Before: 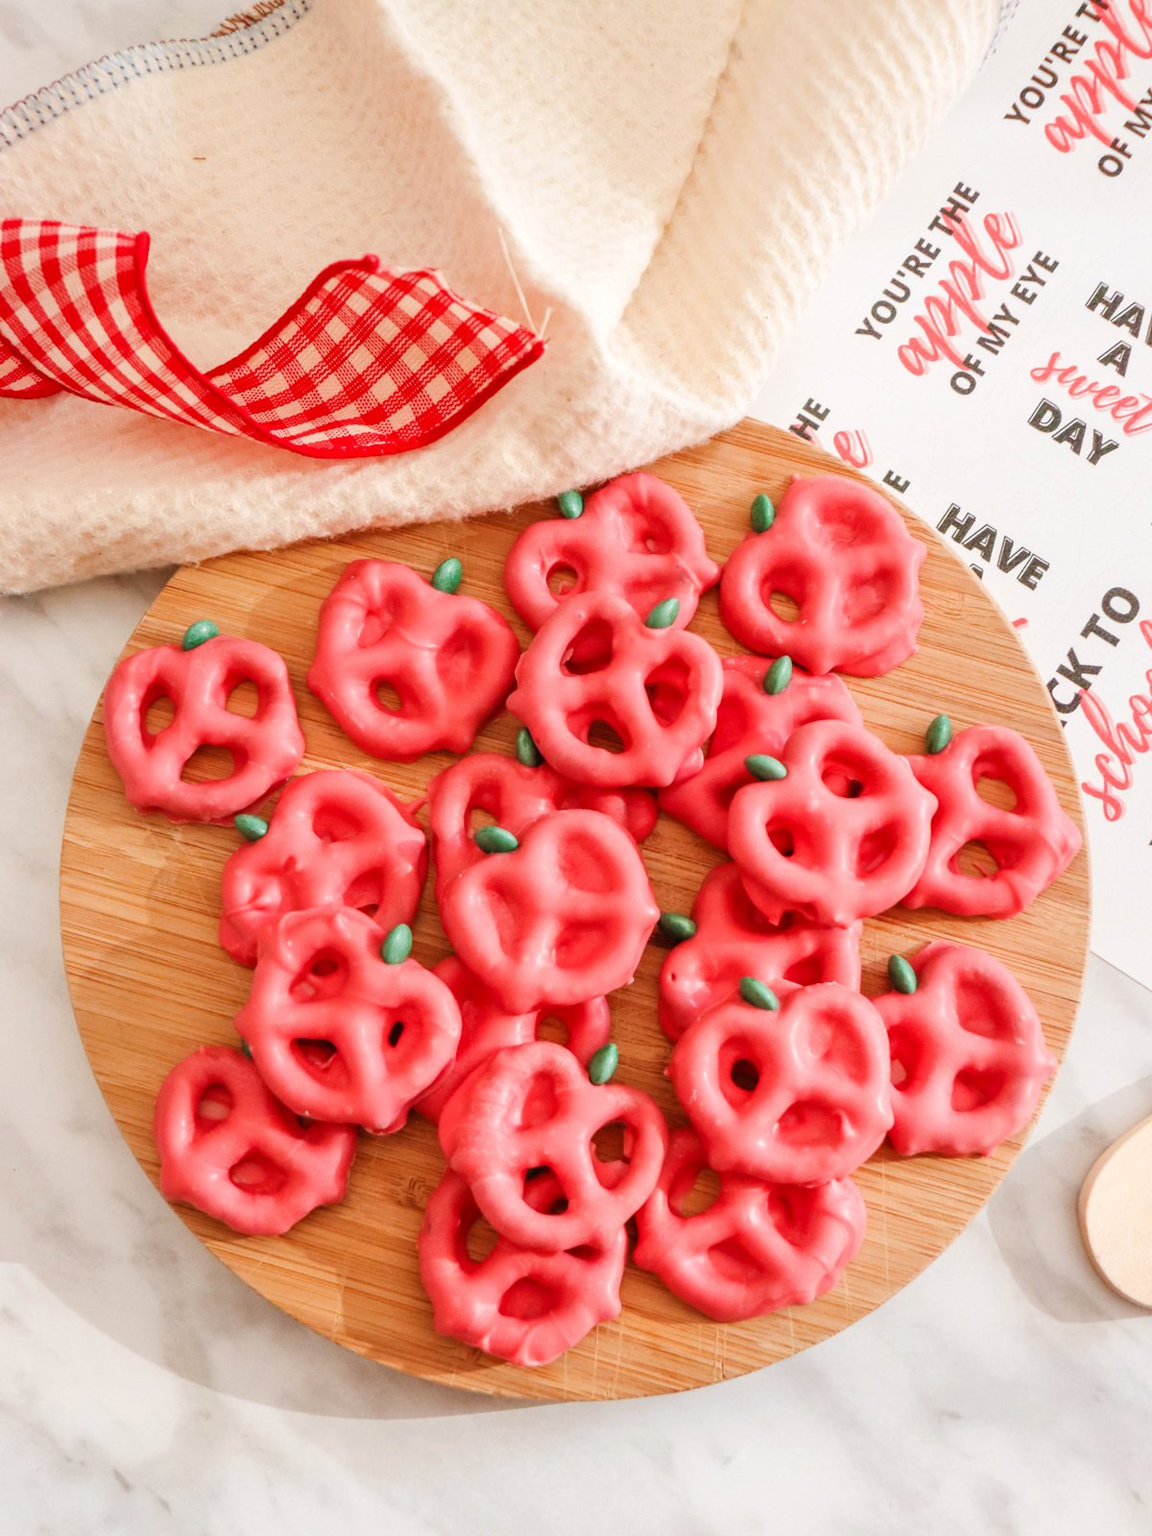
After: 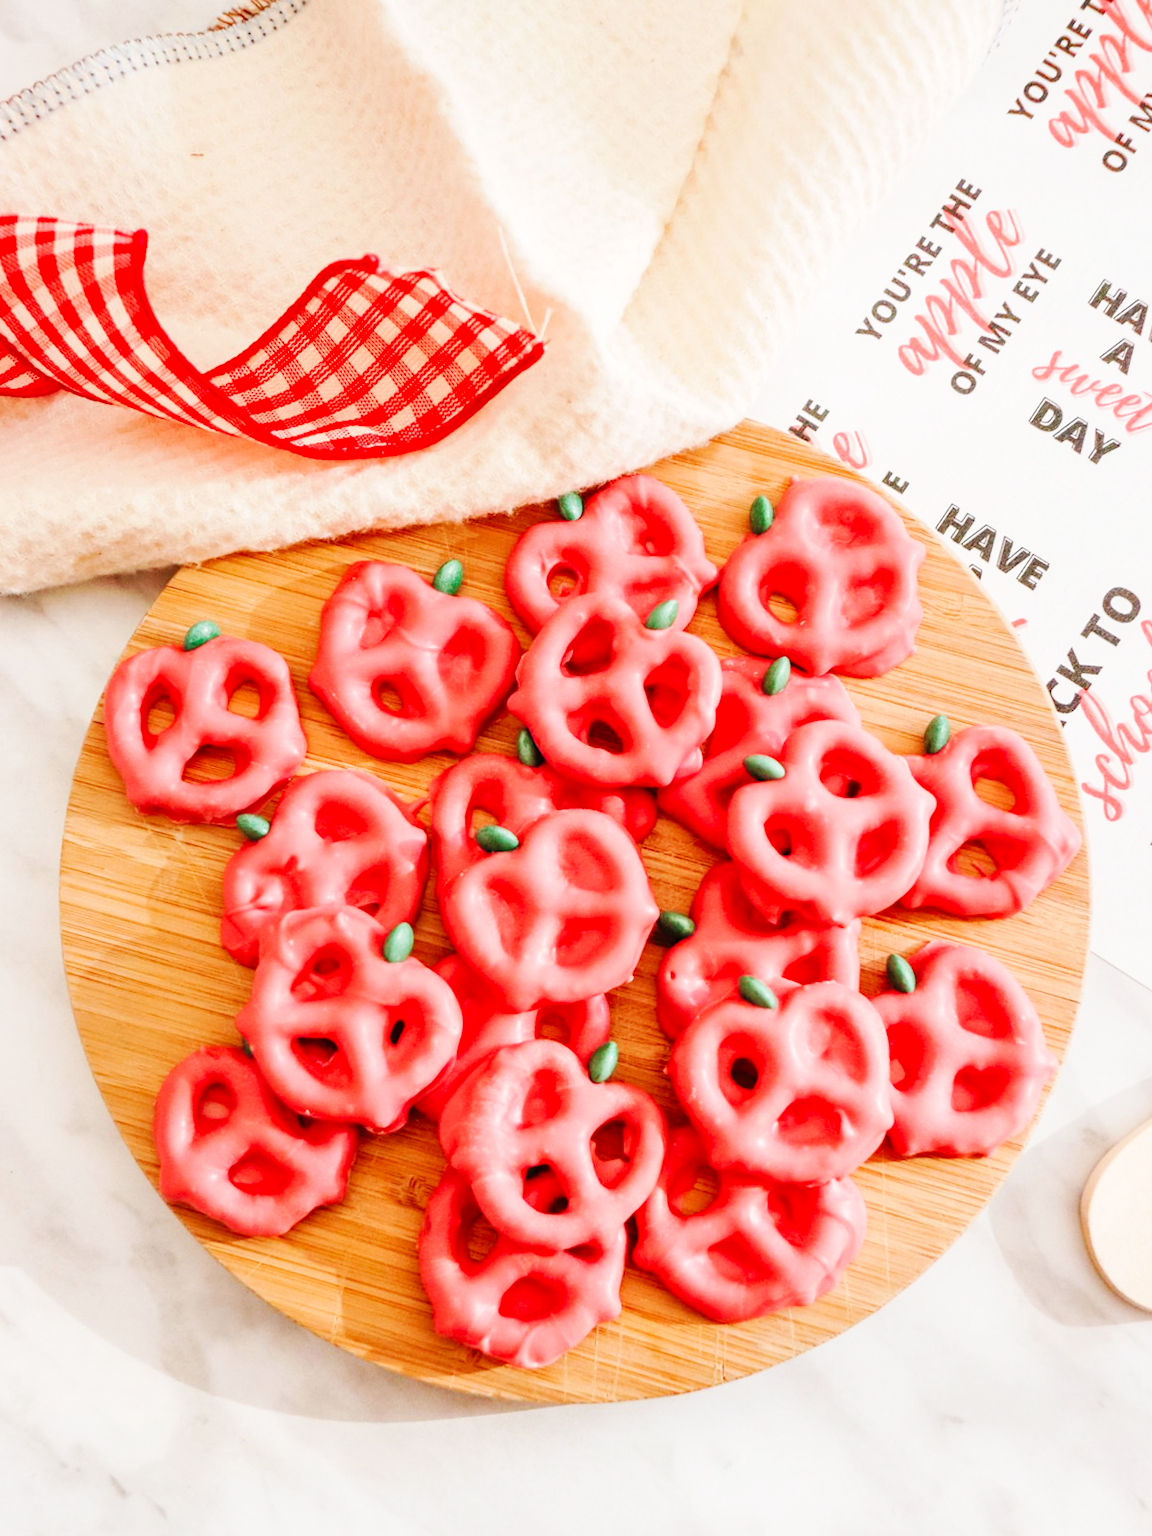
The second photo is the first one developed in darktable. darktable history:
base curve: curves: ch0 [(0, 0) (0.032, 0.025) (0.121, 0.166) (0.206, 0.329) (0.605, 0.79) (1, 1)], preserve colors none
lens correction: scale 1, crop 4.8, focal 18.3, aperture 5.6, distance 1000, camera "GR Digital", lens "GR Digital & compatibles (Standard)"
